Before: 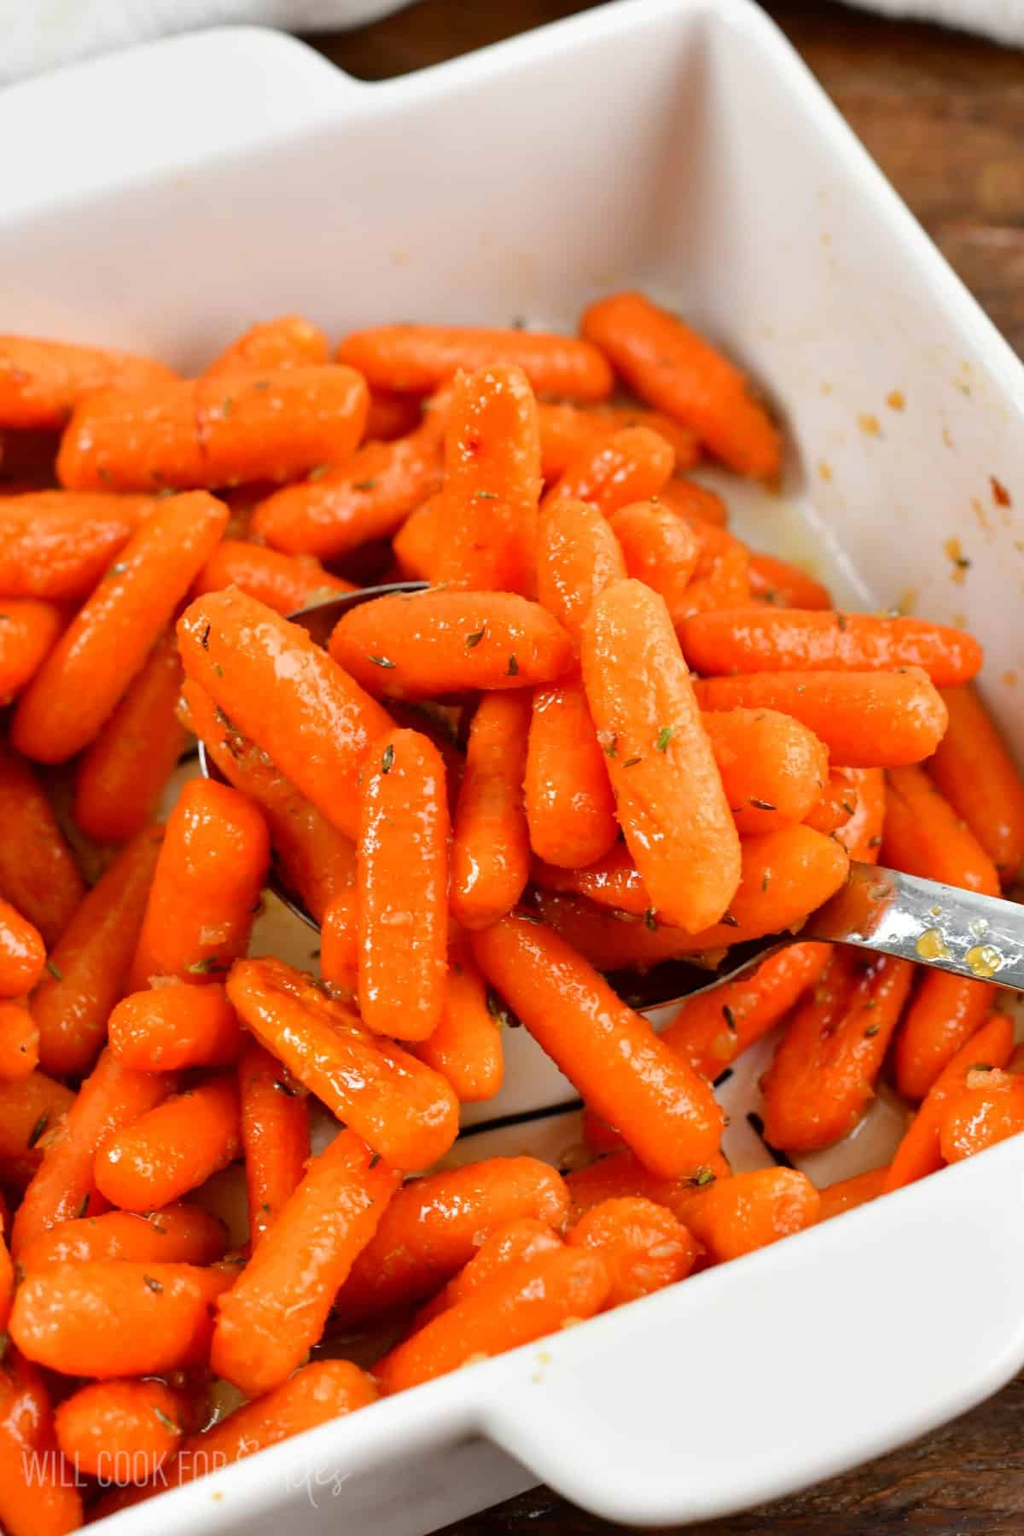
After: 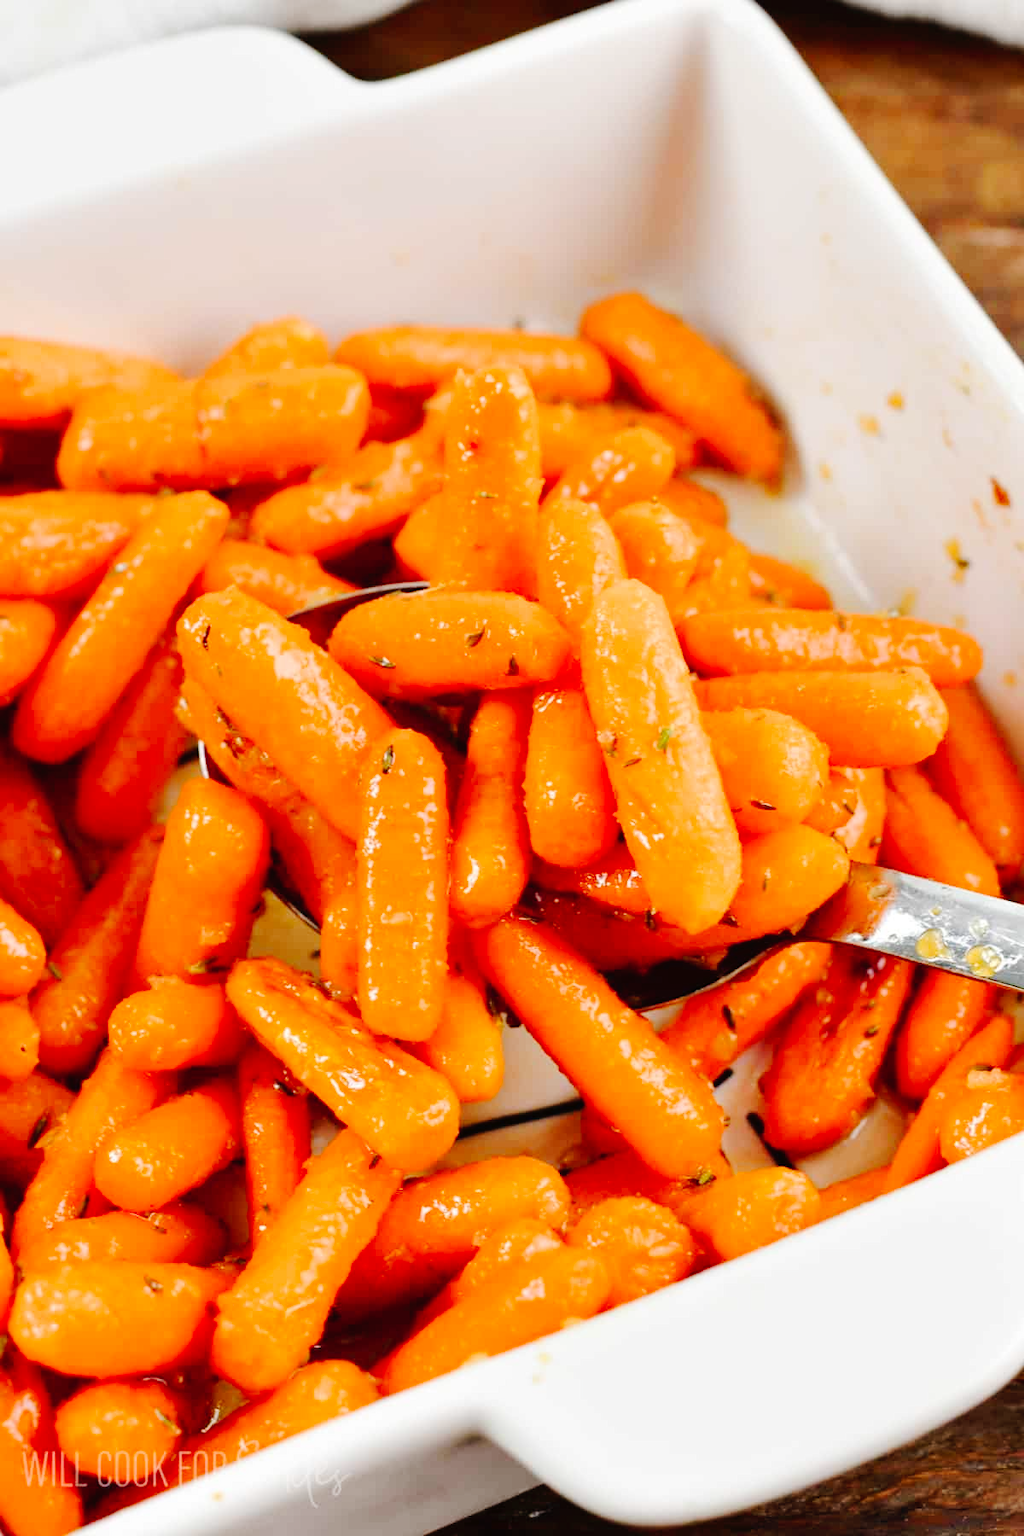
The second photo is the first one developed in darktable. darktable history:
tone curve: curves: ch0 [(0, 0) (0.003, 0.014) (0.011, 0.017) (0.025, 0.023) (0.044, 0.035) (0.069, 0.04) (0.1, 0.062) (0.136, 0.099) (0.177, 0.152) (0.224, 0.214) (0.277, 0.291) (0.335, 0.383) (0.399, 0.487) (0.468, 0.581) (0.543, 0.662) (0.623, 0.738) (0.709, 0.802) (0.801, 0.871) (0.898, 0.936) (1, 1)], preserve colors none
